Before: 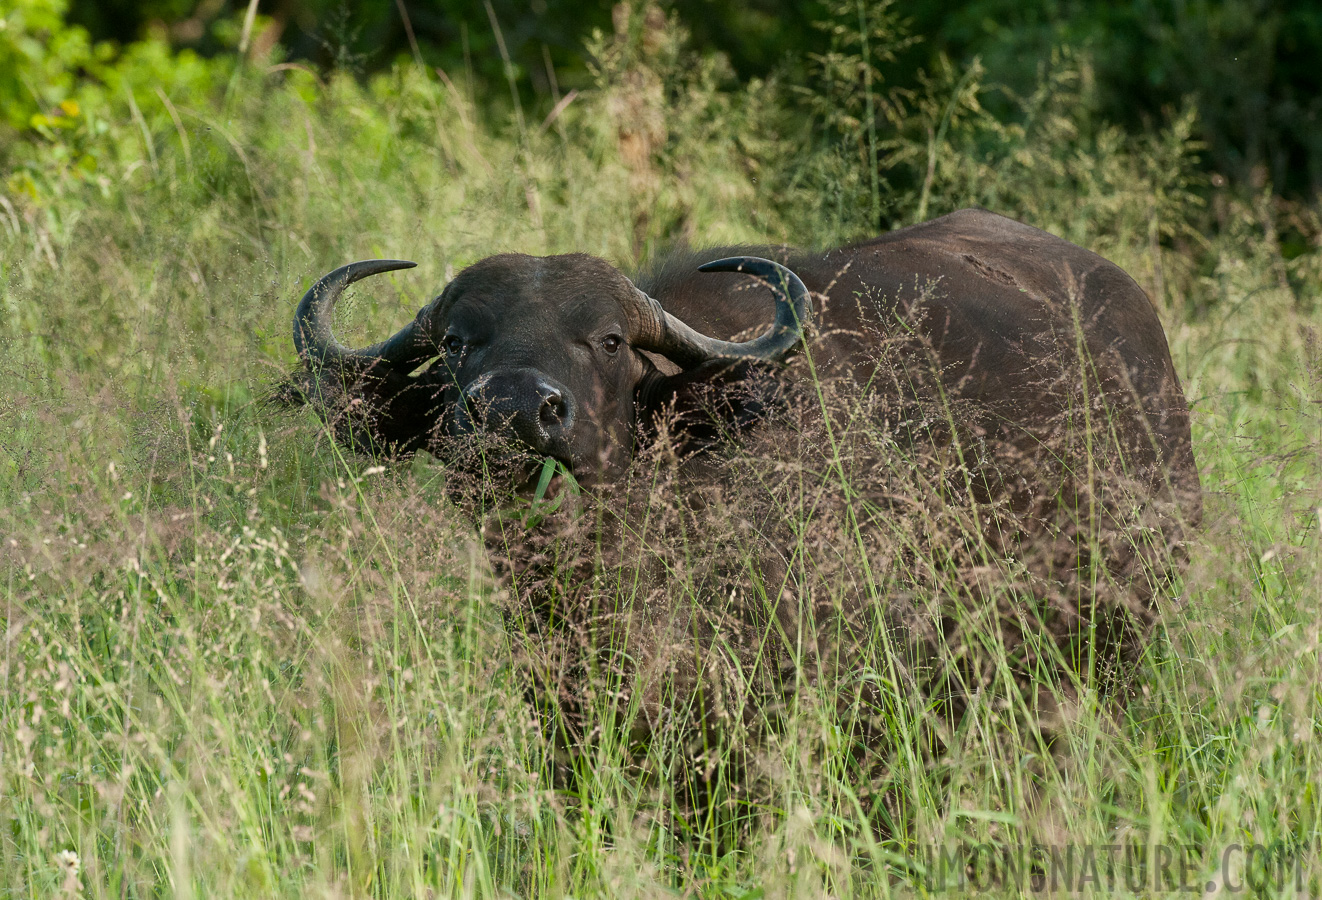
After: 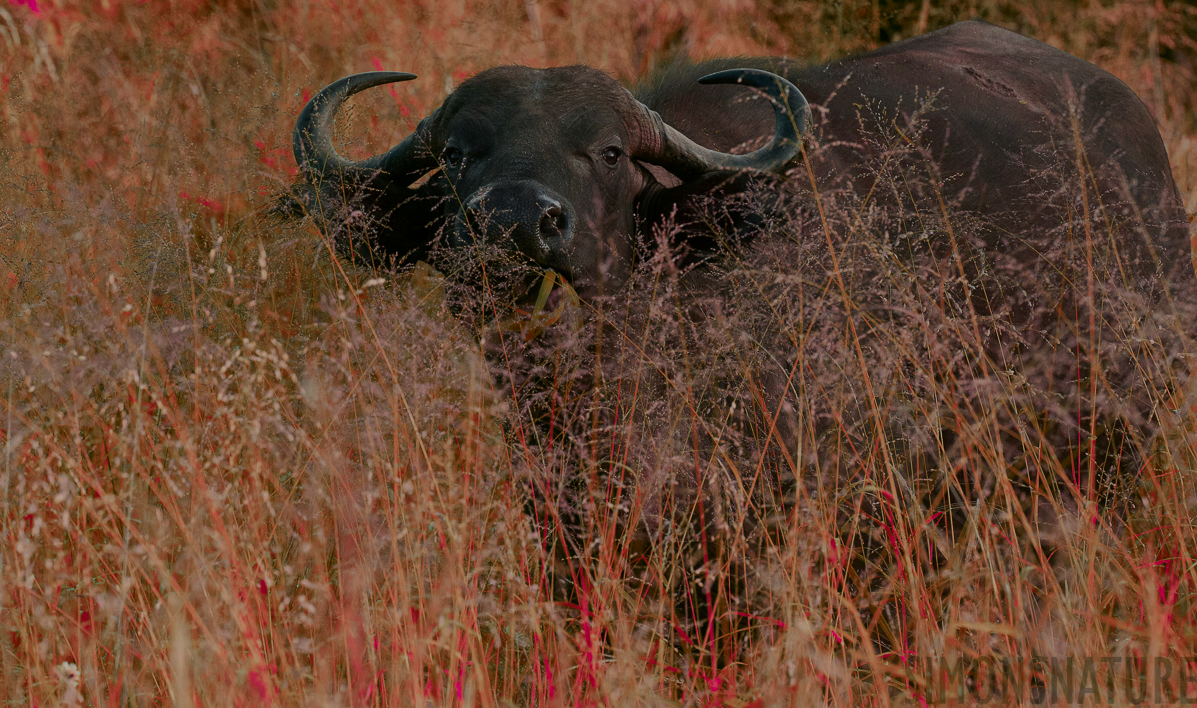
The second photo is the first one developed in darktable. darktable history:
exposure: exposure -1 EV, compensate highlight preservation false
color zones: curves: ch0 [(0.826, 0.353)]; ch1 [(0.242, 0.647) (0.889, 0.342)]; ch2 [(0.246, 0.089) (0.969, 0.068)]
crop: top 20.916%, right 9.437%, bottom 0.316%
